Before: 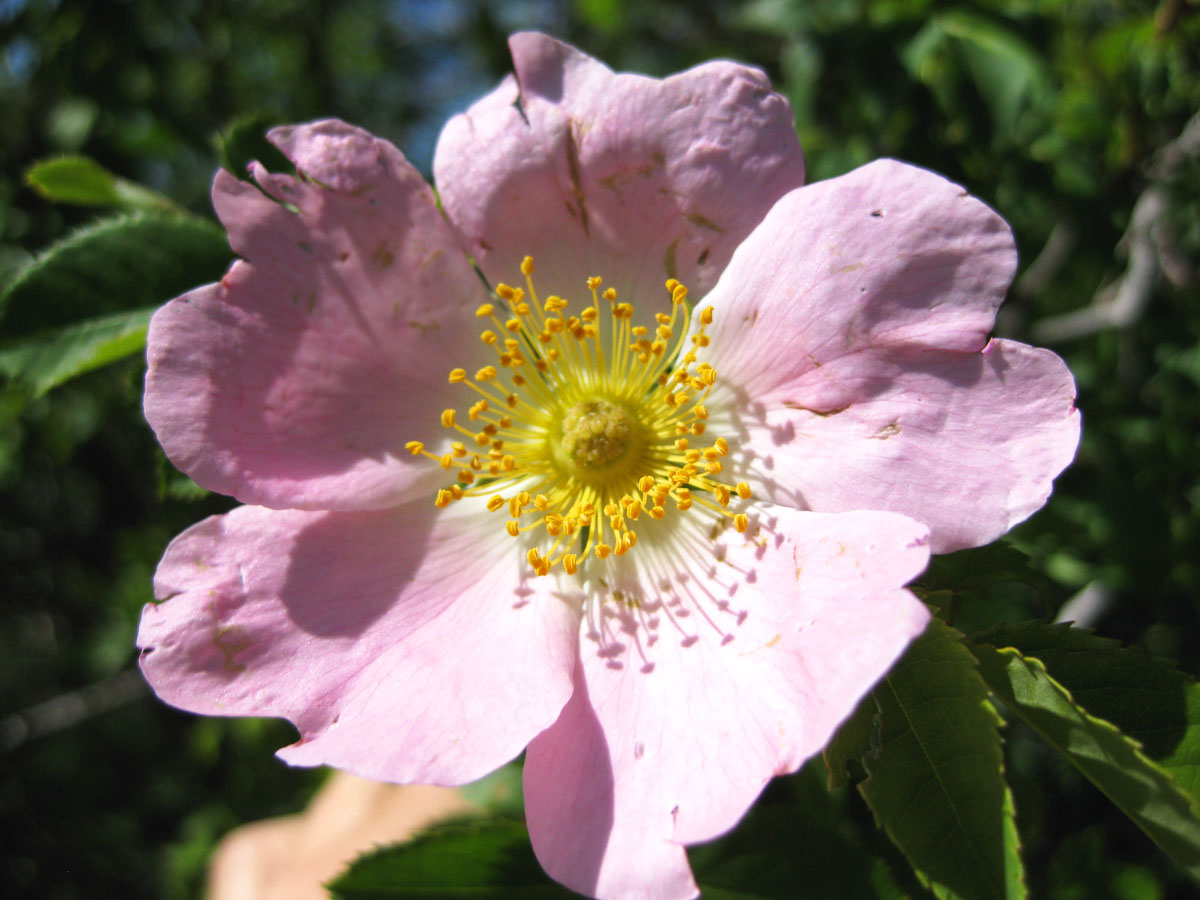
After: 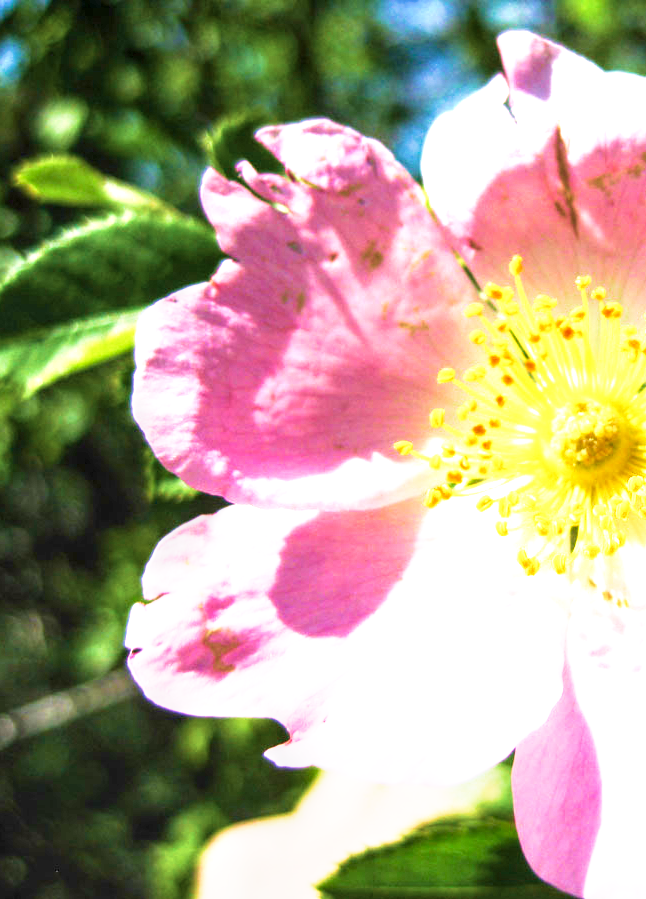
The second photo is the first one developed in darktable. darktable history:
local contrast: highlights 29%, detail 150%
exposure: black level correction 0.001, exposure 0.961 EV, compensate highlight preservation false
crop: left 0.971%, right 45.136%, bottom 0.092%
base curve: curves: ch0 [(0, 0) (0.495, 0.917) (1, 1)], preserve colors none
velvia: strength 66.64%, mid-tones bias 0.968
